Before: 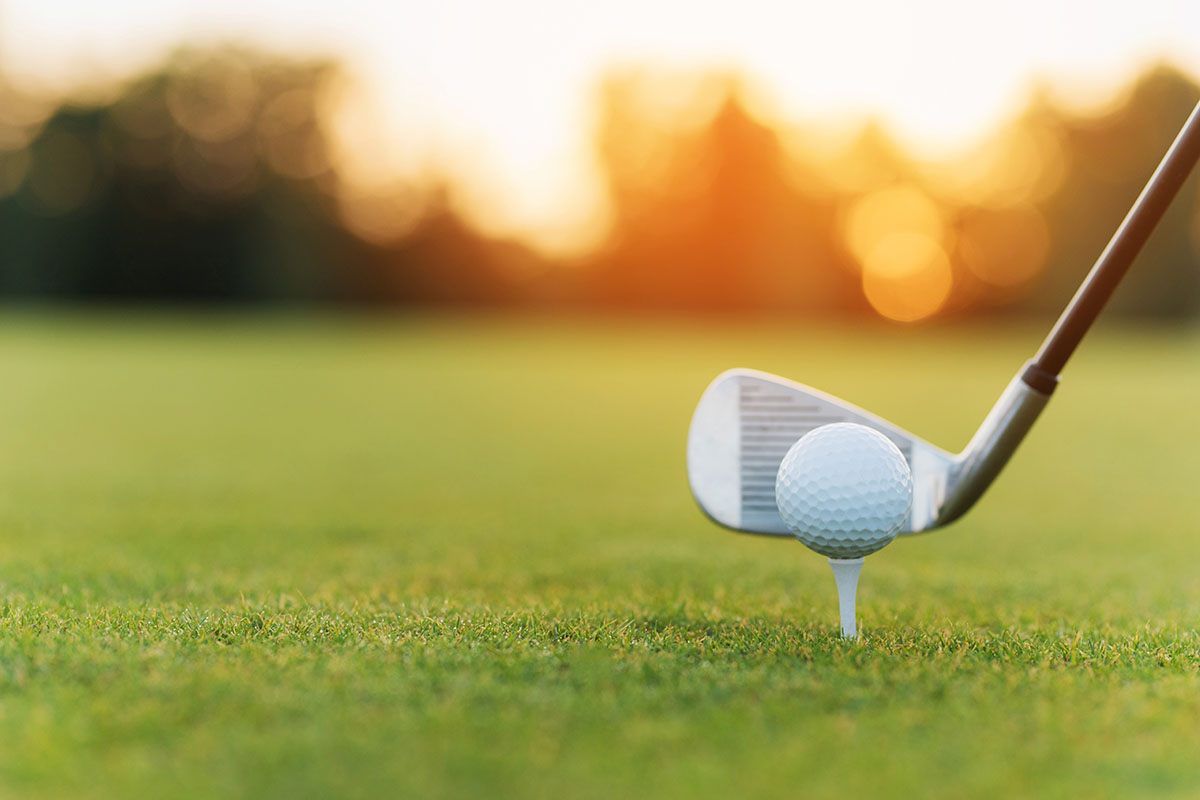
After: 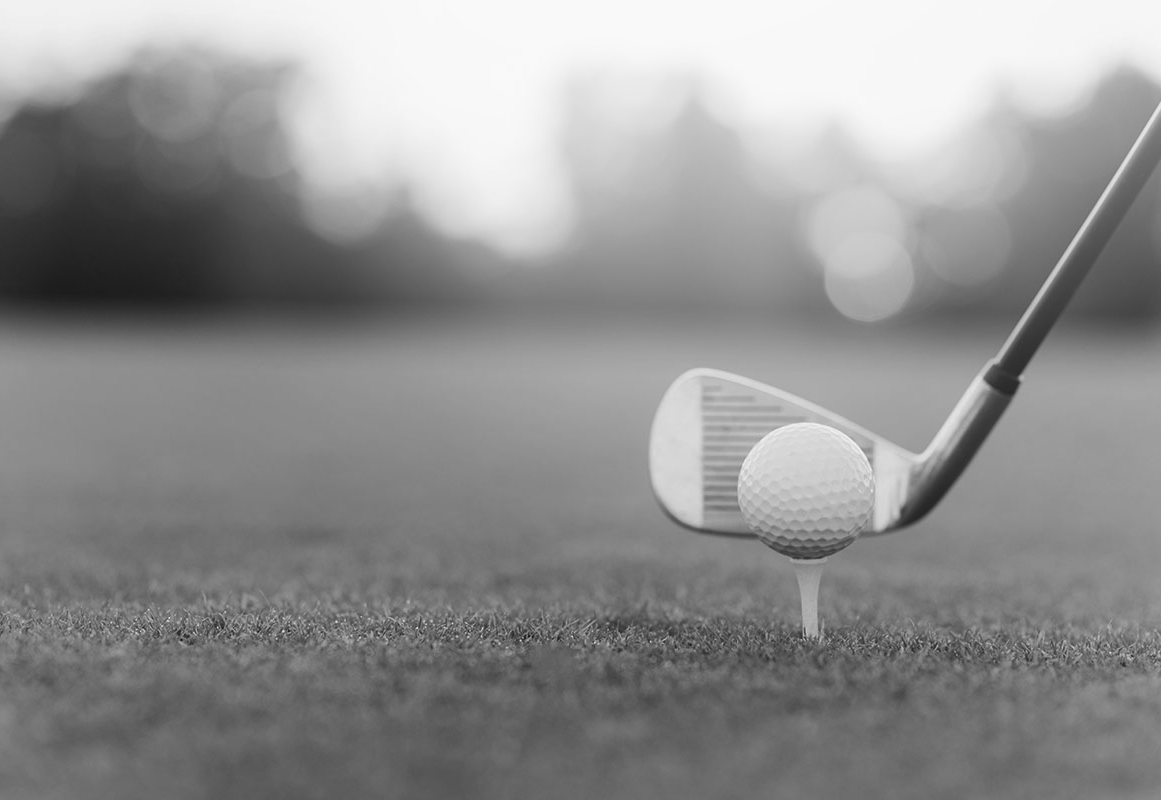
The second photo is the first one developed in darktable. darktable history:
crop and rotate: left 3.238%
bloom: size 38%, threshold 95%, strength 30%
color calibration: output gray [0.31, 0.36, 0.33, 0], gray › normalize channels true, illuminant same as pipeline (D50), adaptation XYZ, x 0.346, y 0.359, gamut compression 0
contrast brightness saturation: brightness -0.09
color correction: saturation 1.1
